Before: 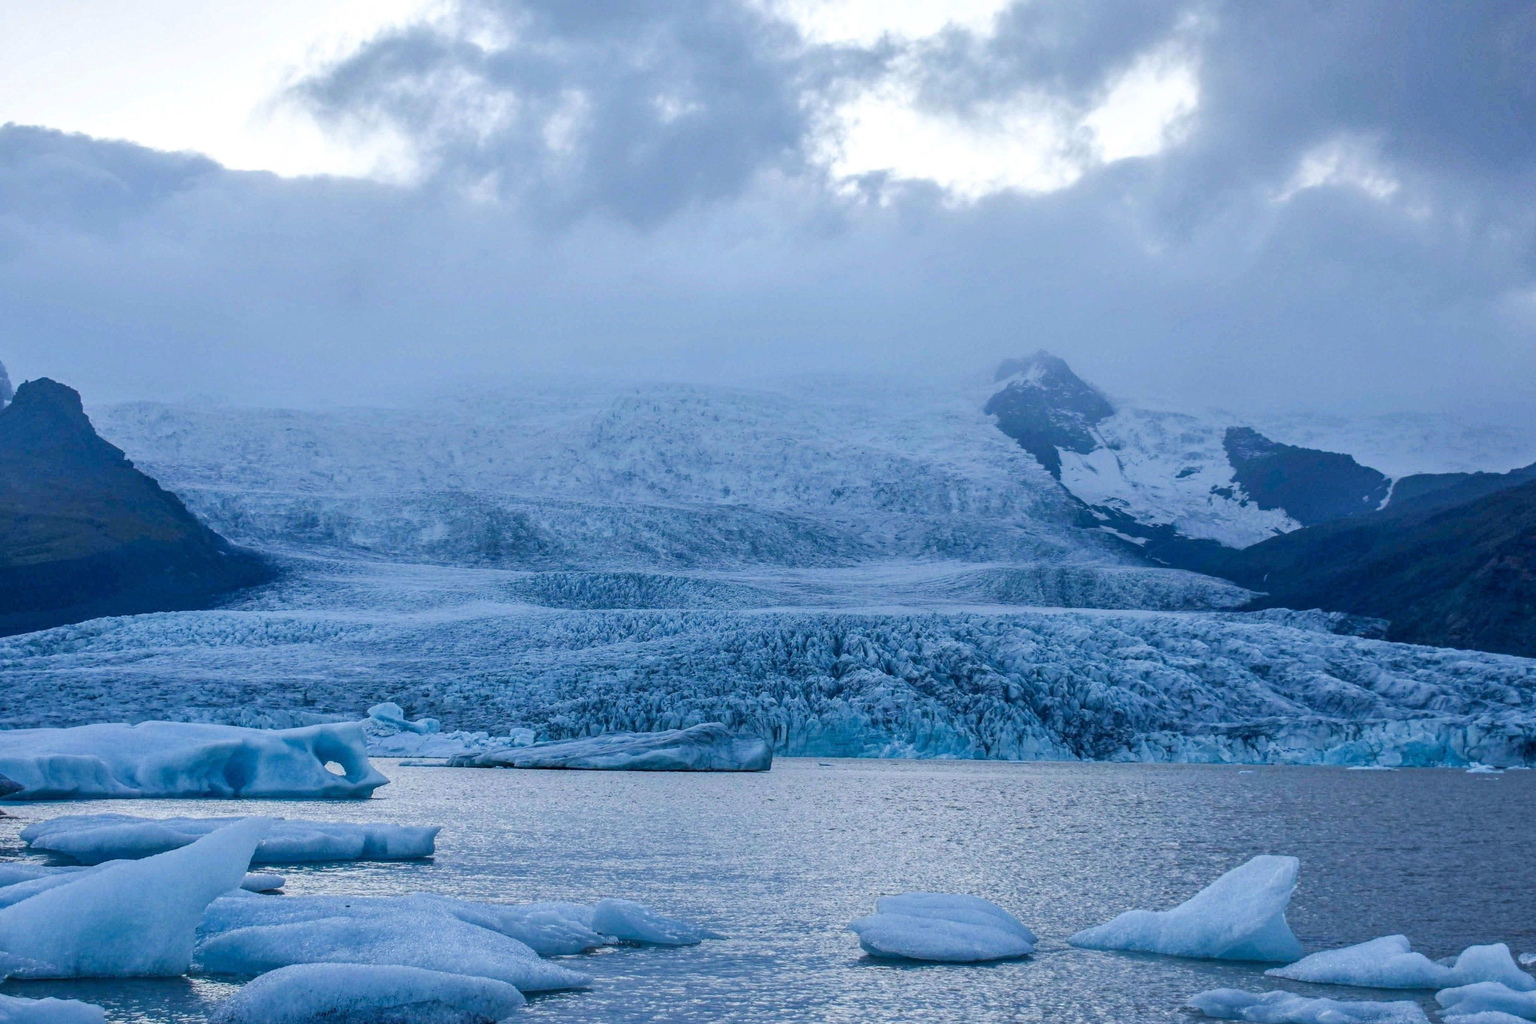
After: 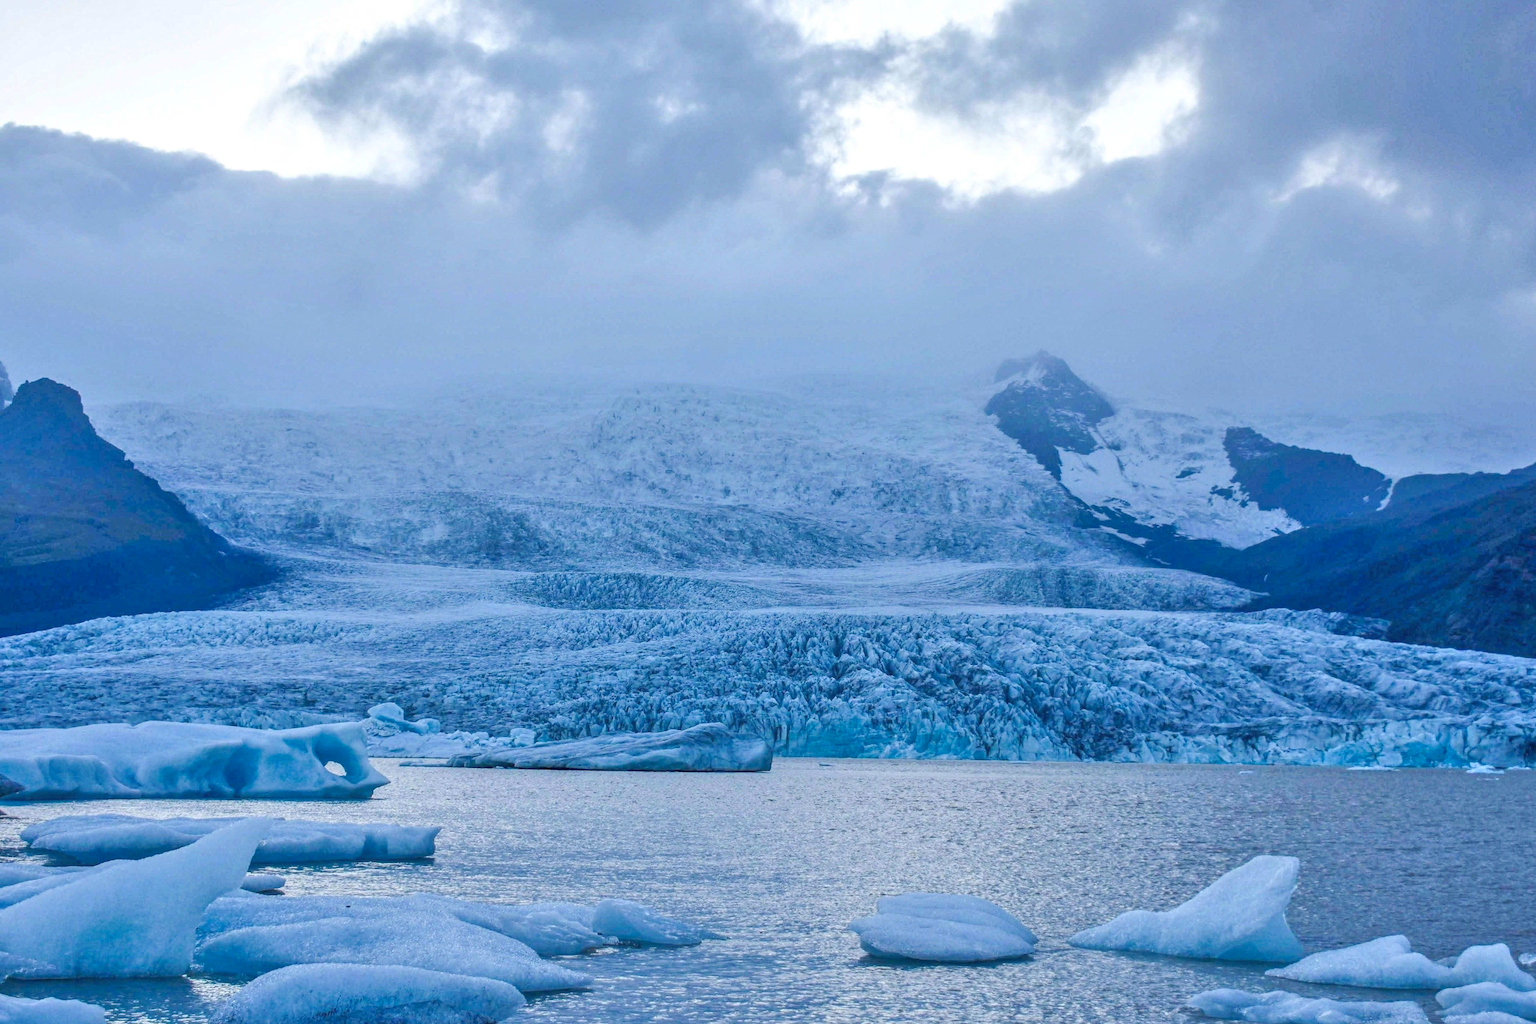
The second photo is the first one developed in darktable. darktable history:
tone curve: curves: ch0 [(0, 0) (0.003, 0.003) (0.011, 0.011) (0.025, 0.024) (0.044, 0.043) (0.069, 0.068) (0.1, 0.098) (0.136, 0.133) (0.177, 0.174) (0.224, 0.22) (0.277, 0.272) (0.335, 0.329) (0.399, 0.391) (0.468, 0.459) (0.543, 0.545) (0.623, 0.625) (0.709, 0.711) (0.801, 0.802) (0.898, 0.898) (1, 1)], preserve colors none
tone equalizer: -7 EV 0.15 EV, -6 EV 0.6 EV, -5 EV 1.15 EV, -4 EV 1.33 EV, -3 EV 1.15 EV, -2 EV 0.6 EV, -1 EV 0.15 EV, mask exposure compensation -0.5 EV
